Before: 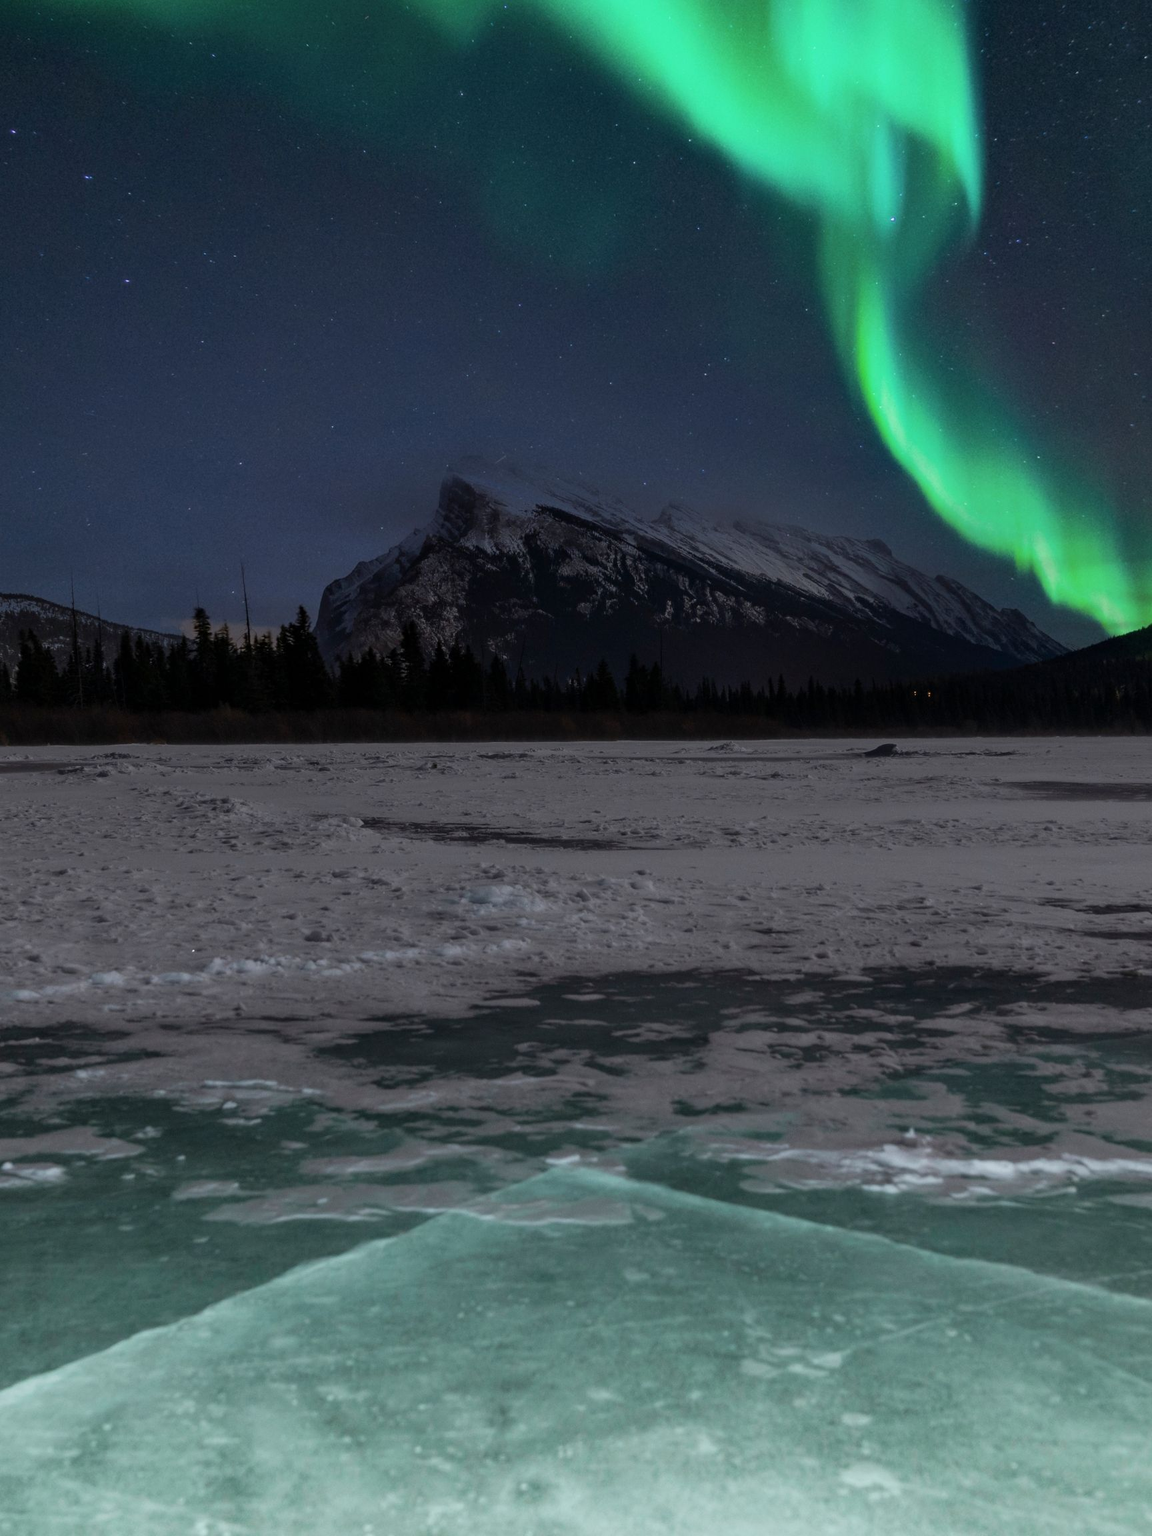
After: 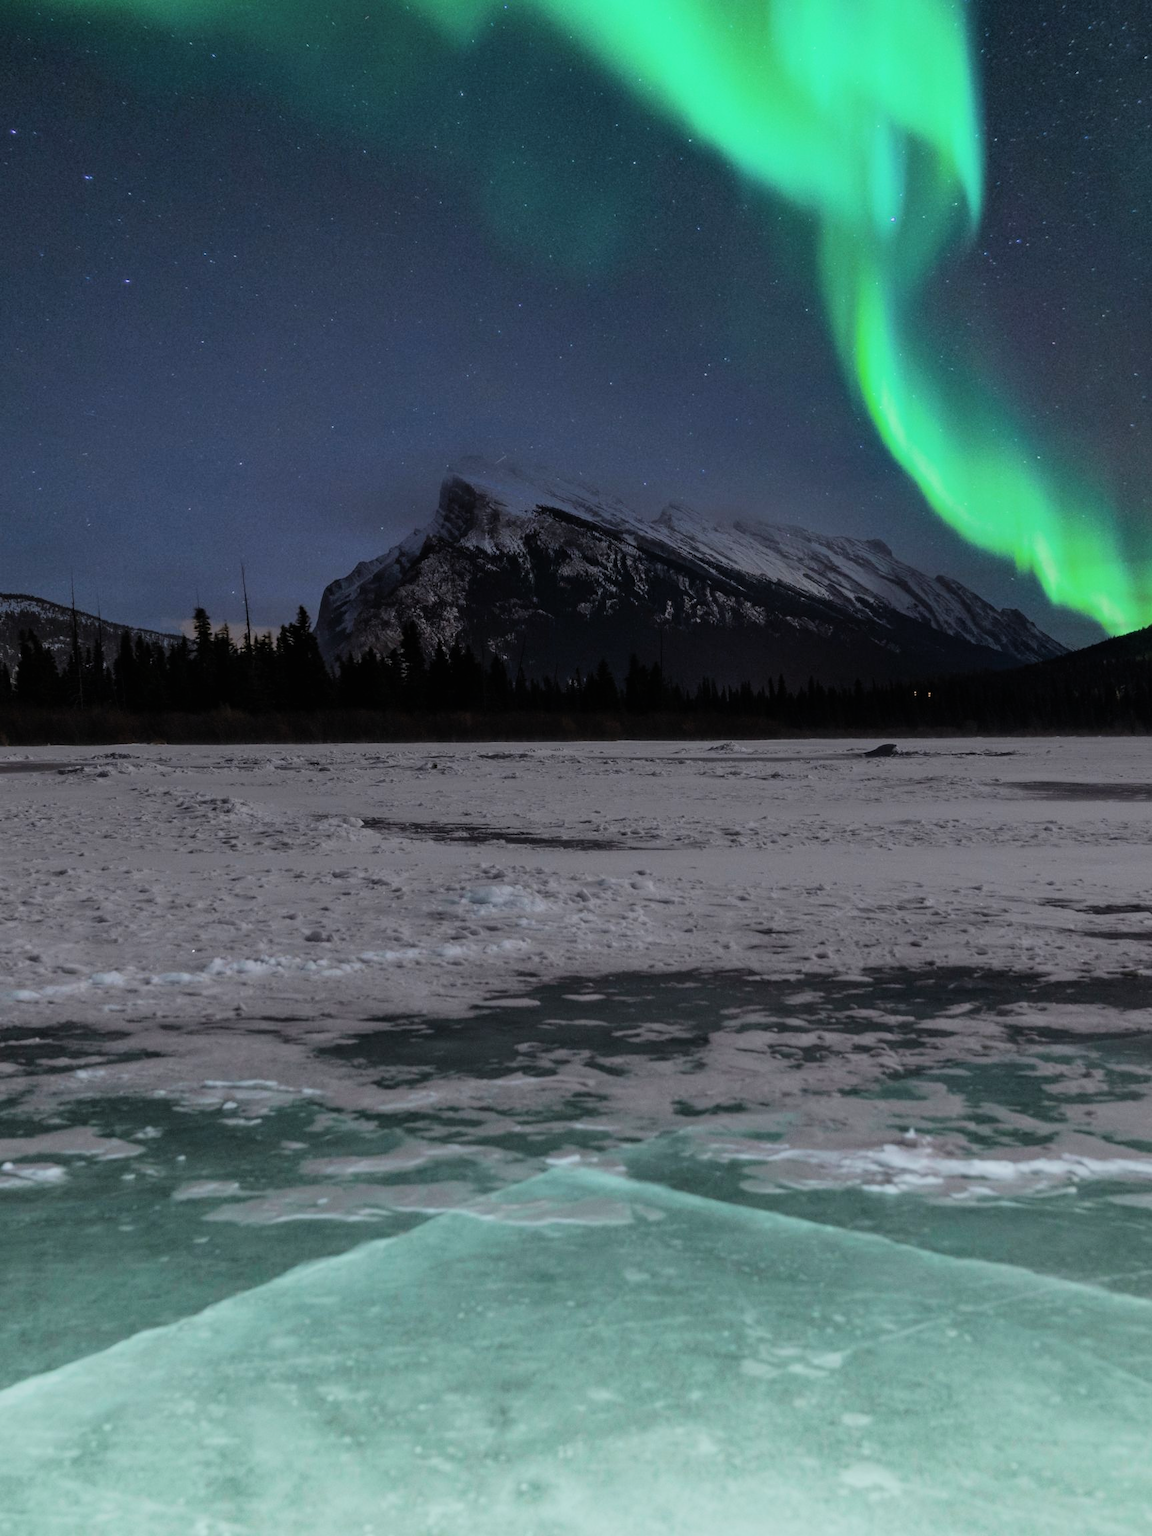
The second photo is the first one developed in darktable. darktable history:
filmic rgb: black relative exposure -7.65 EV, white relative exposure 4.56 EV, hardness 3.61, color science v6 (2022)
exposure: black level correction -0.002, exposure 0.708 EV, compensate exposure bias true, compensate highlight preservation false
